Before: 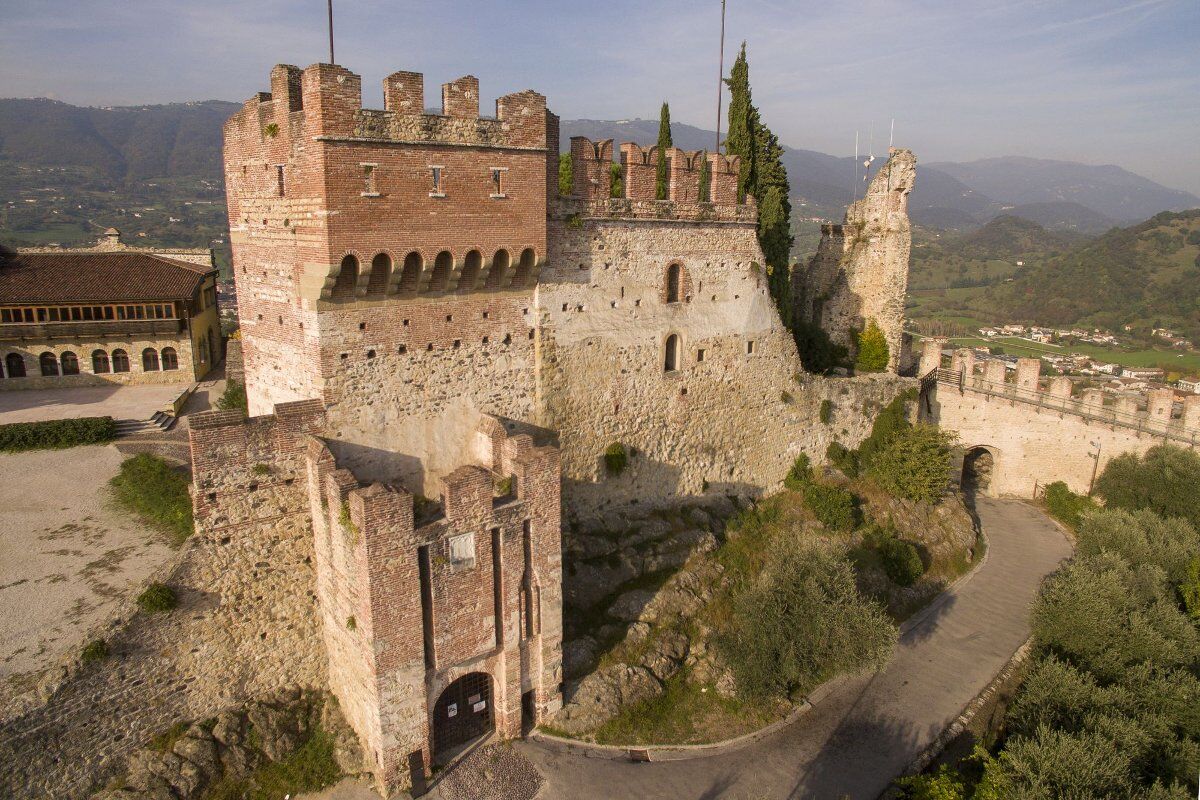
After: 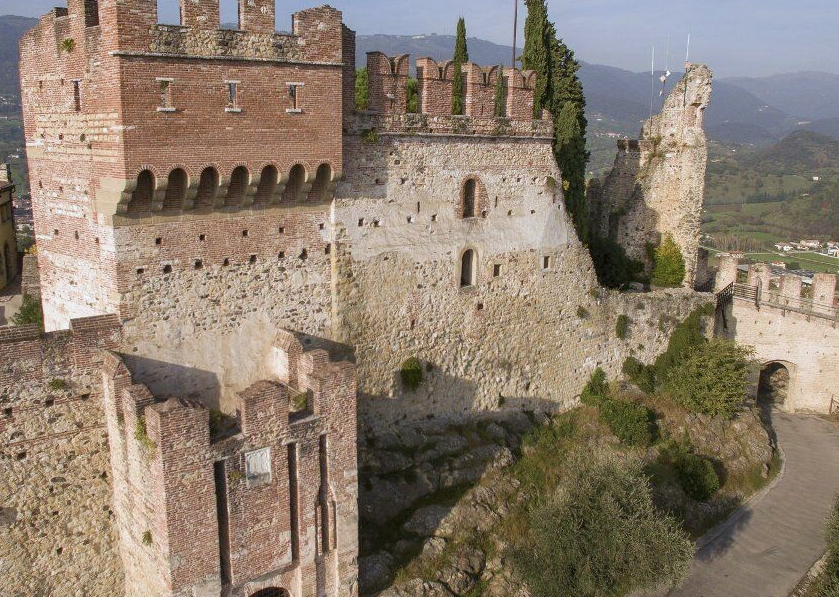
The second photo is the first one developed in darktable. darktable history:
color balance rgb: perceptual saturation grading › global saturation 0.801%
color calibration: x 0.37, y 0.382, temperature 4307 K, gamut compression 2.98
crop and rotate: left 17.032%, top 10.797%, right 13.022%, bottom 14.511%
